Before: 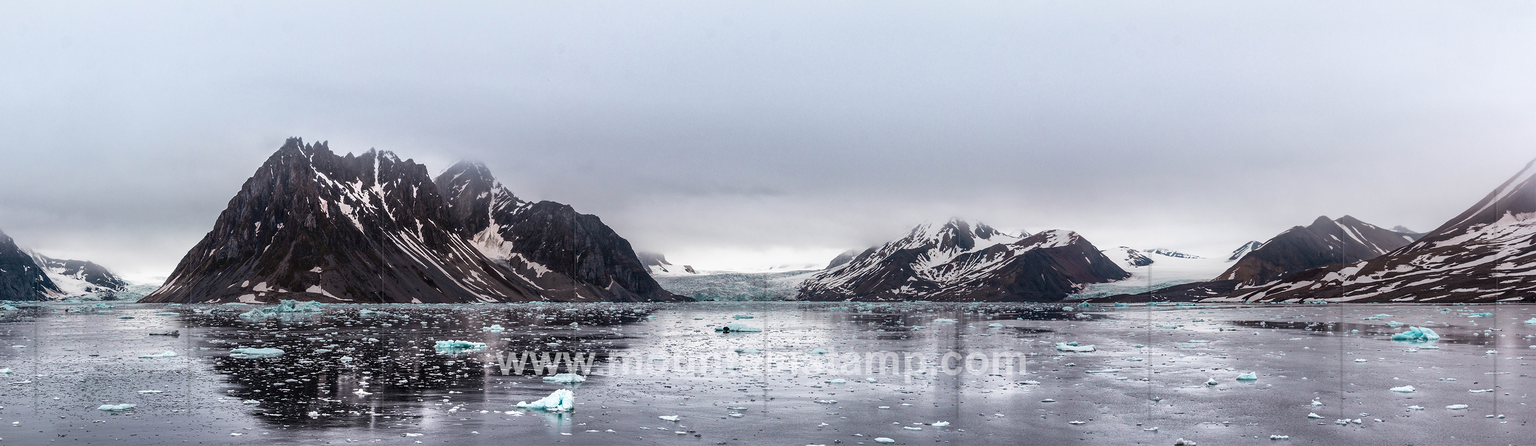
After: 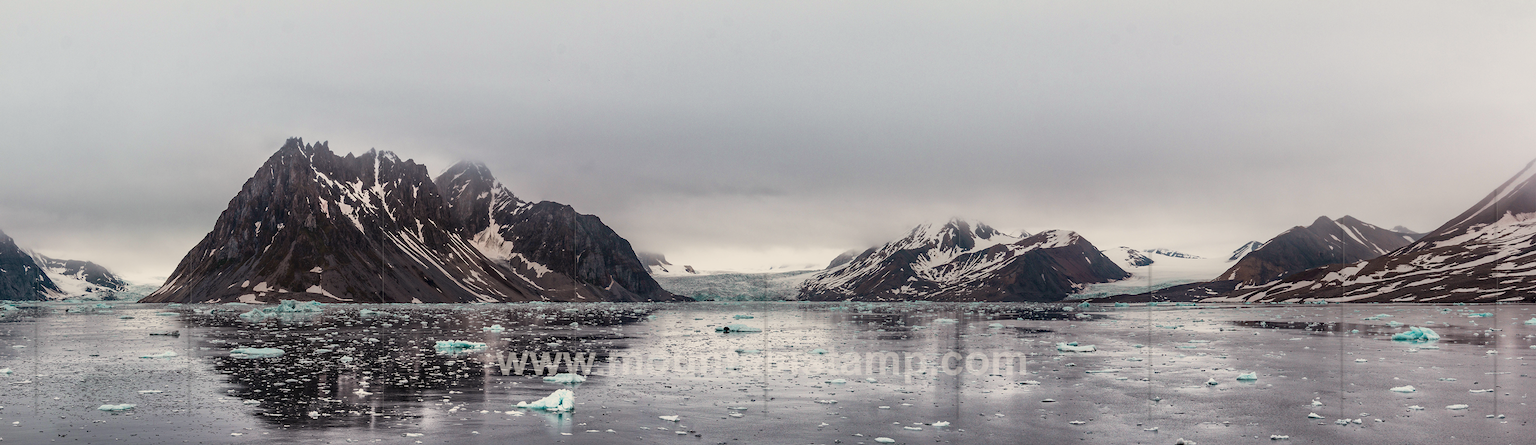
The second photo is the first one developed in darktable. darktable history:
white balance: red 1.045, blue 0.932
color balance: contrast -15%
contrast equalizer: y [[0.5 ×4, 0.483, 0.43], [0.5 ×6], [0.5 ×6], [0 ×6], [0 ×6]]
haze removal: compatibility mode true, adaptive false
